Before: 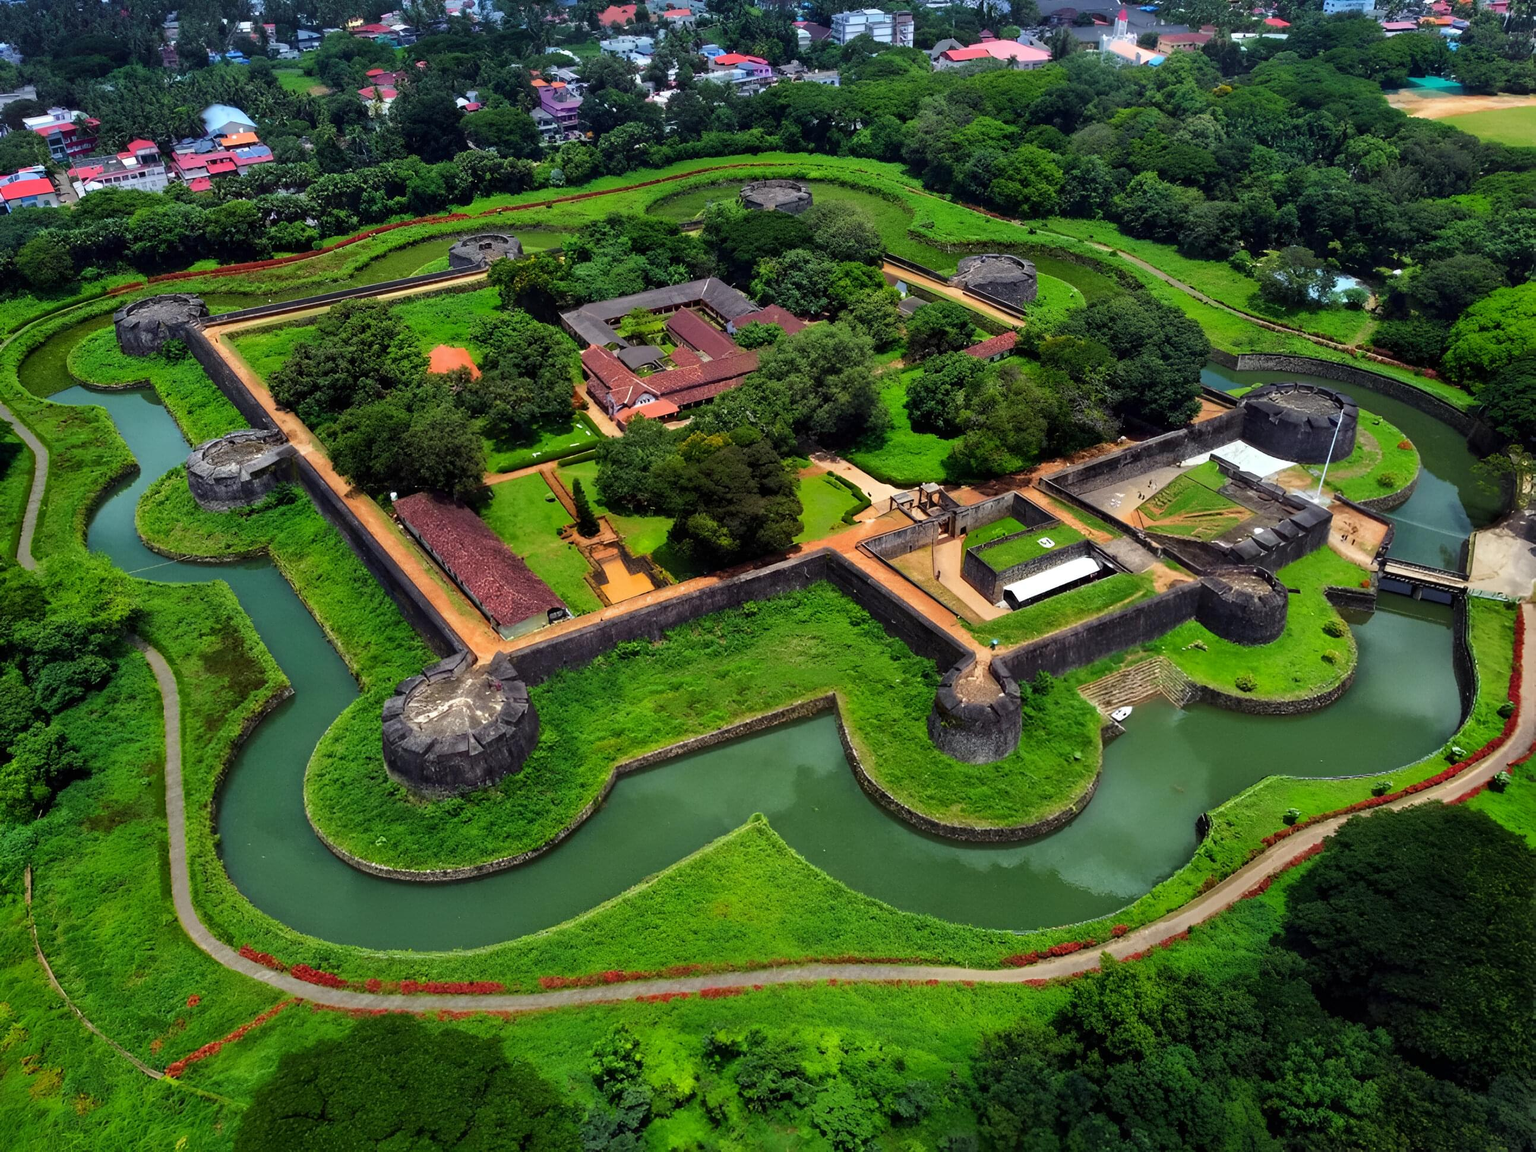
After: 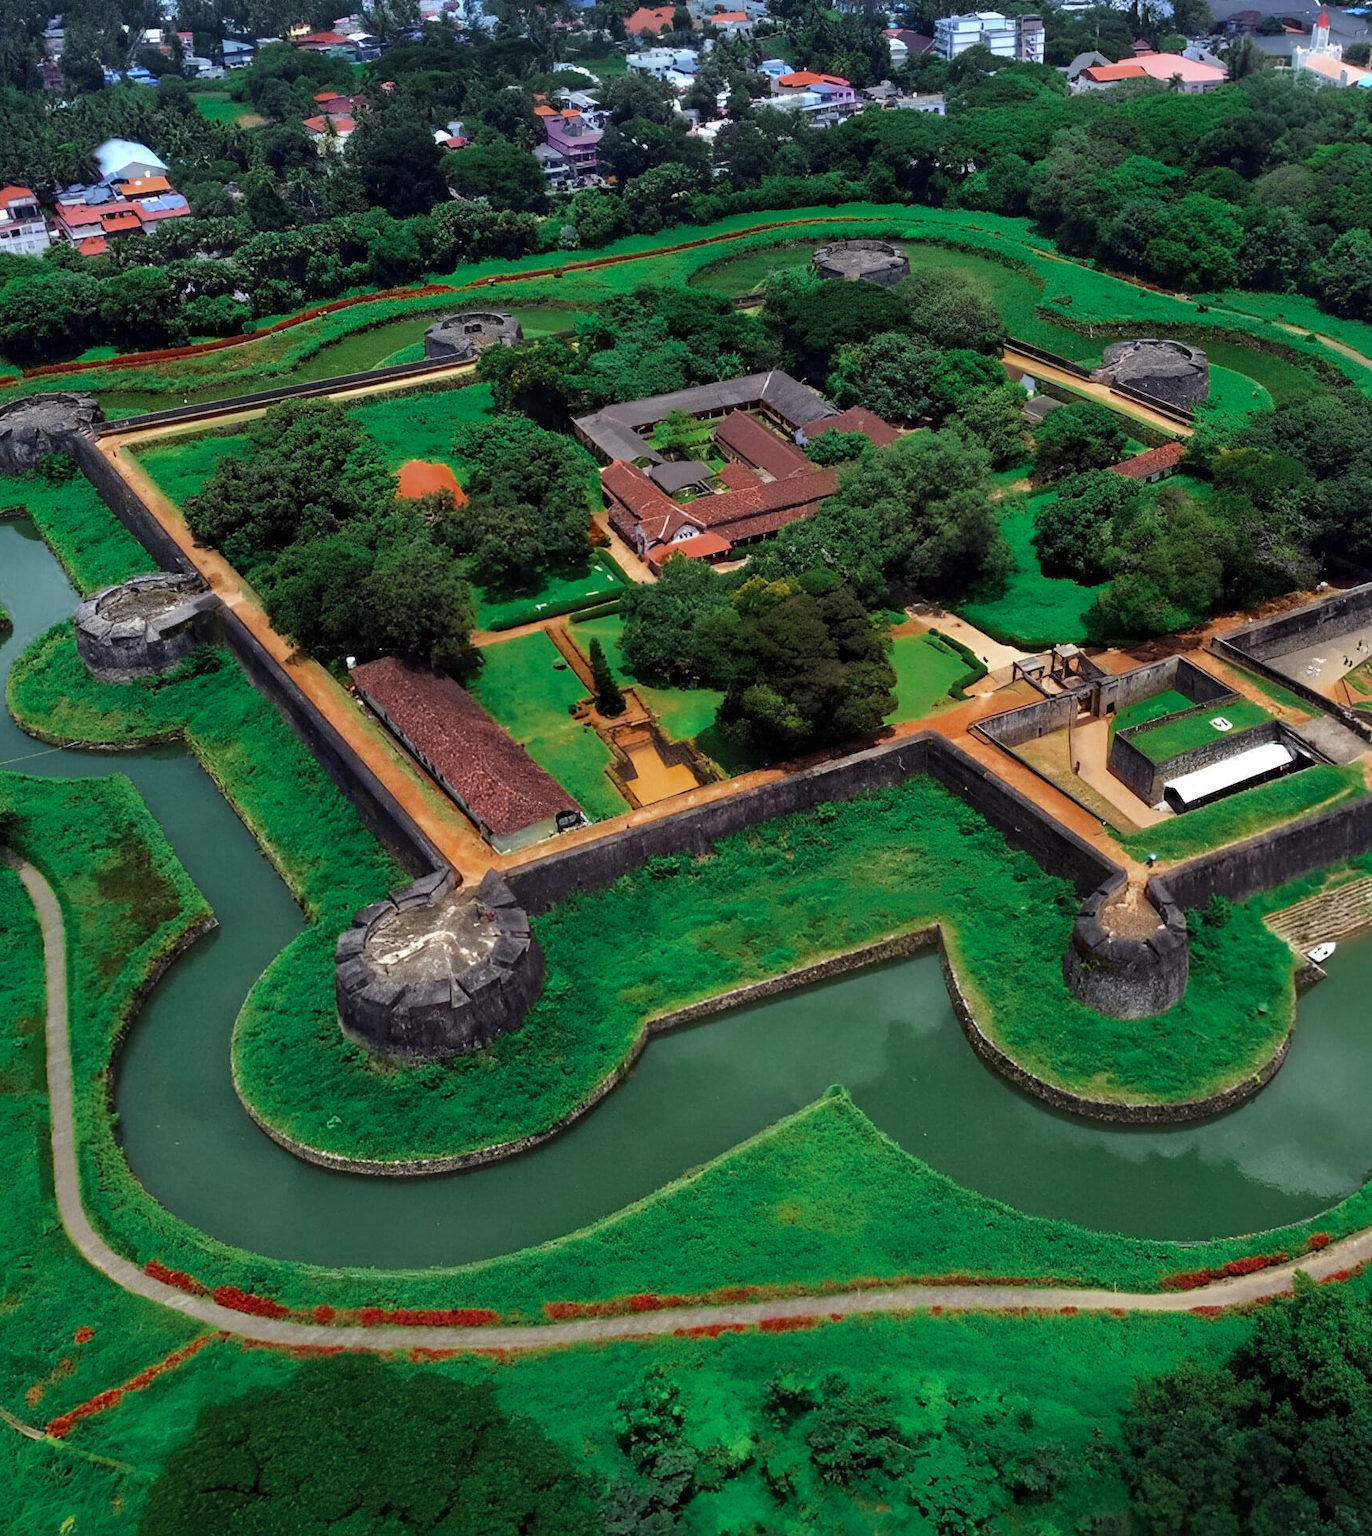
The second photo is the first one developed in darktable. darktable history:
crop and rotate: left 8.575%, right 24.438%
color zones: curves: ch0 [(0, 0.5) (0.125, 0.4) (0.25, 0.5) (0.375, 0.4) (0.5, 0.4) (0.625, 0.6) (0.75, 0.6) (0.875, 0.5)]; ch1 [(0, 0.4) (0.125, 0.5) (0.25, 0.4) (0.375, 0.4) (0.5, 0.4) (0.625, 0.4) (0.75, 0.5) (0.875, 0.4)]; ch2 [(0, 0.6) (0.125, 0.5) (0.25, 0.5) (0.375, 0.6) (0.5, 0.6) (0.625, 0.5) (0.75, 0.5) (0.875, 0.5)]
